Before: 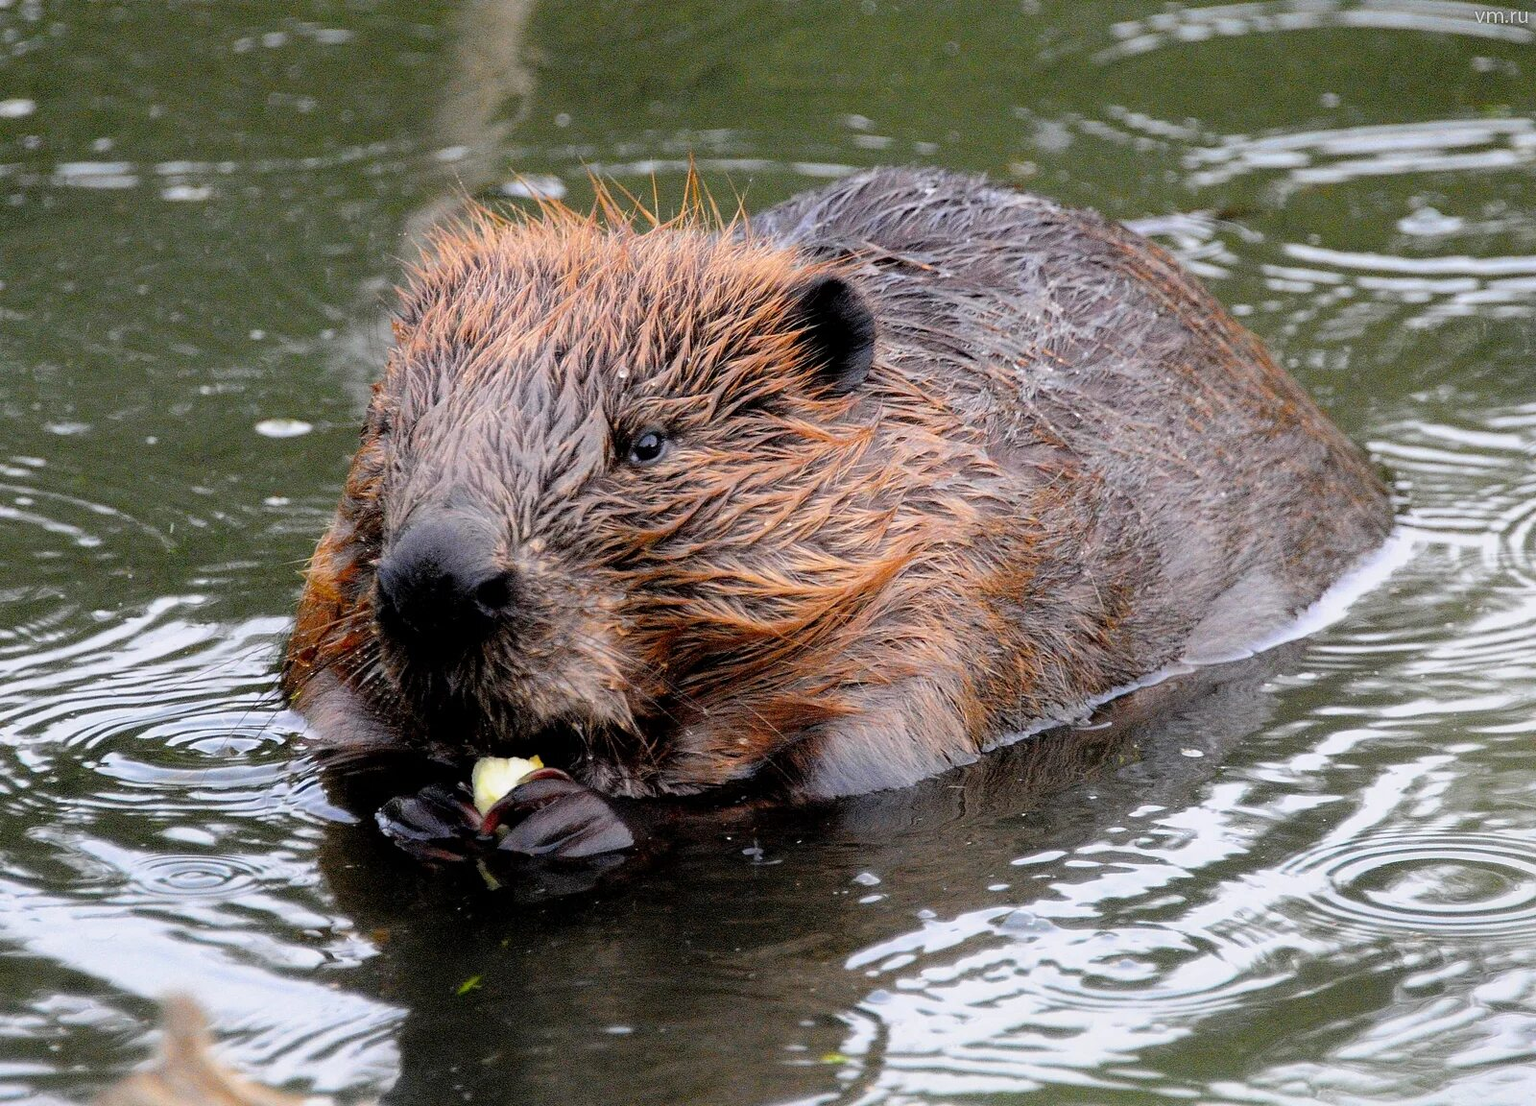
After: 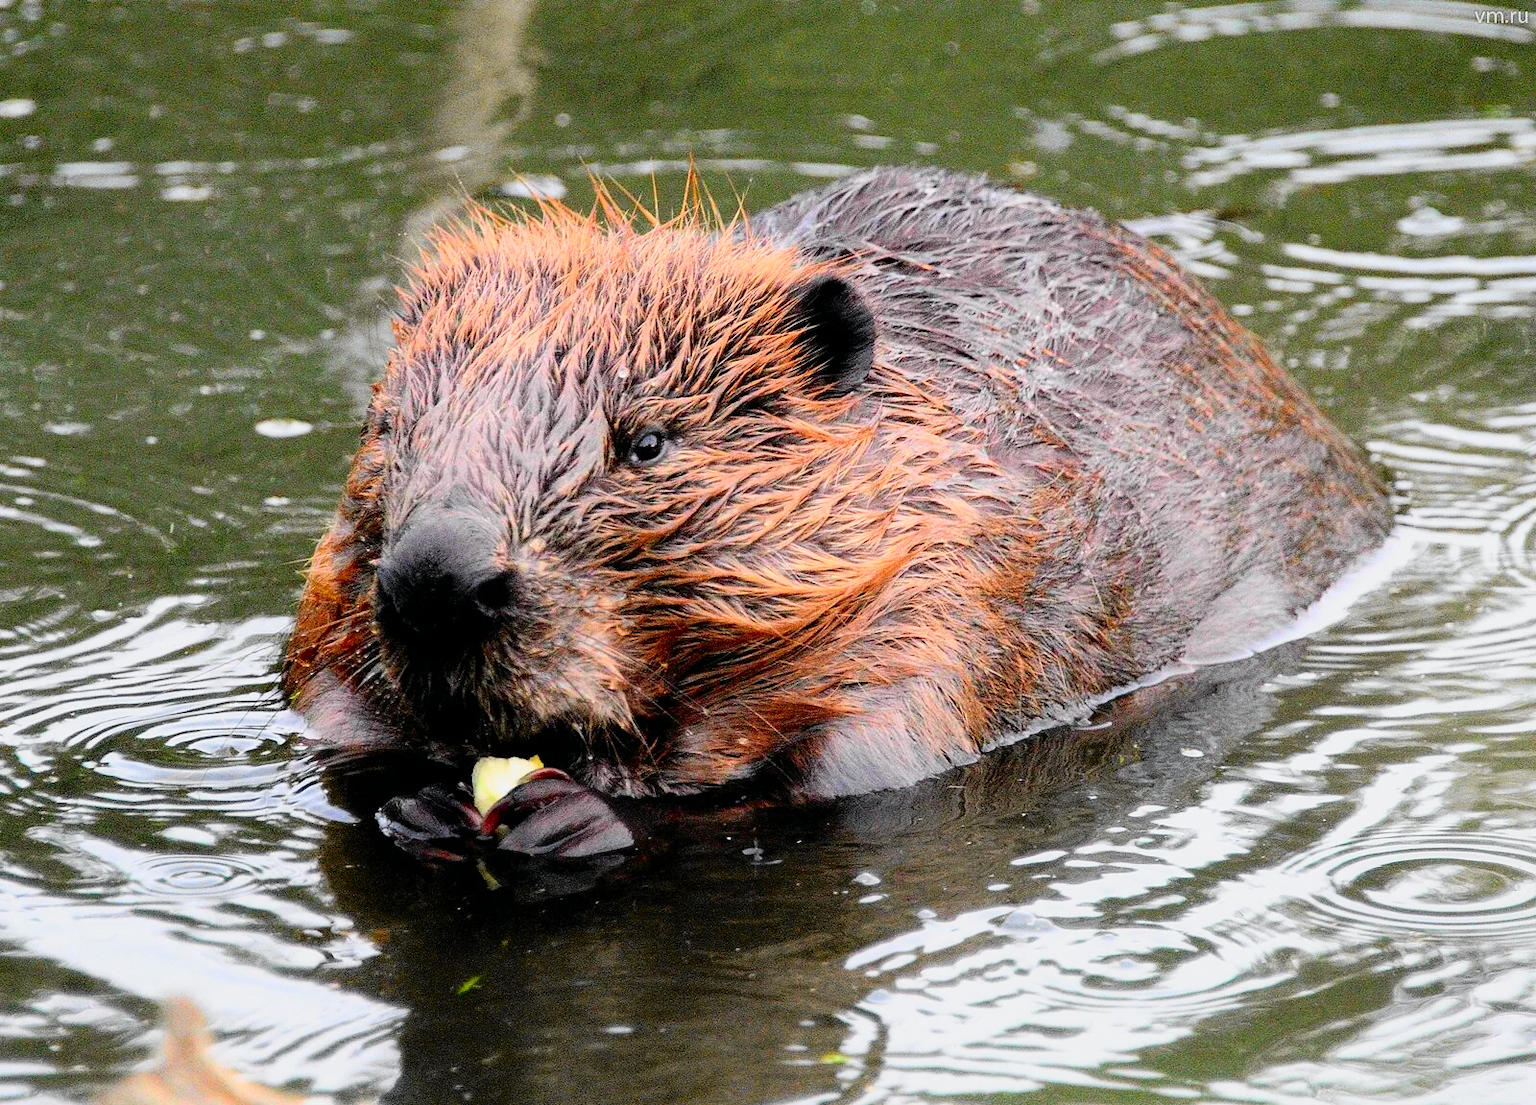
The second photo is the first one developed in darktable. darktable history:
tone curve: curves: ch0 [(0, 0) (0.131, 0.116) (0.316, 0.345) (0.501, 0.584) (0.629, 0.732) (0.812, 0.888) (1, 0.974)]; ch1 [(0, 0) (0.366, 0.367) (0.475, 0.462) (0.494, 0.496) (0.504, 0.499) (0.553, 0.584) (1, 1)]; ch2 [(0, 0) (0.333, 0.346) (0.375, 0.375) (0.424, 0.43) (0.476, 0.492) (0.502, 0.502) (0.533, 0.556) (0.566, 0.599) (0.614, 0.653) (1, 1)], color space Lab, independent channels, preserve colors none
